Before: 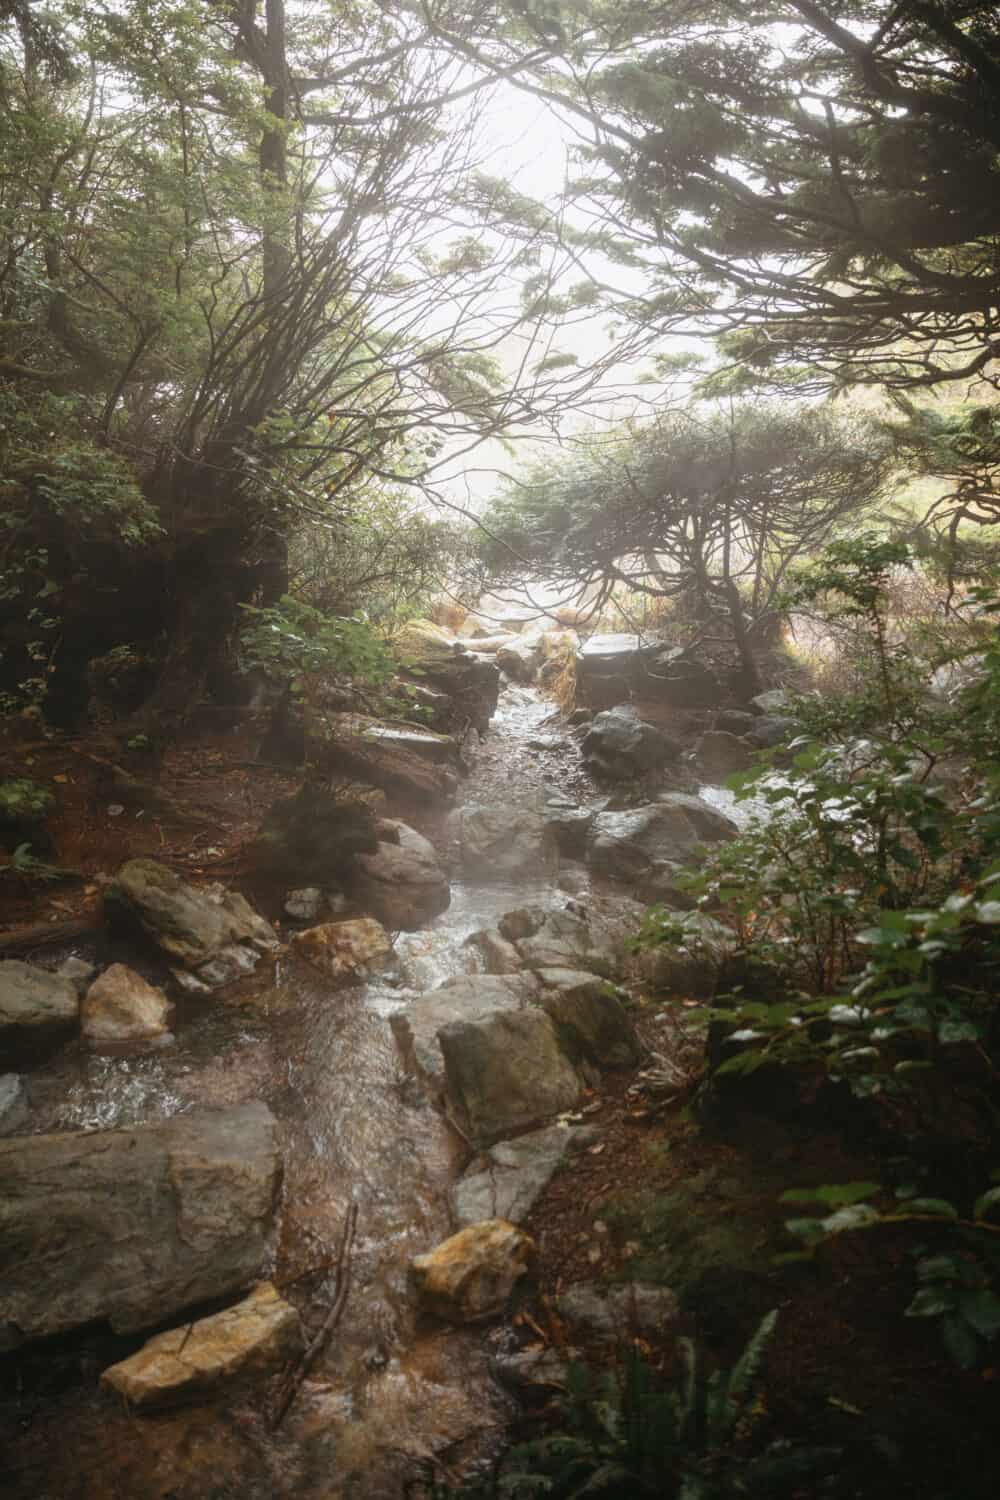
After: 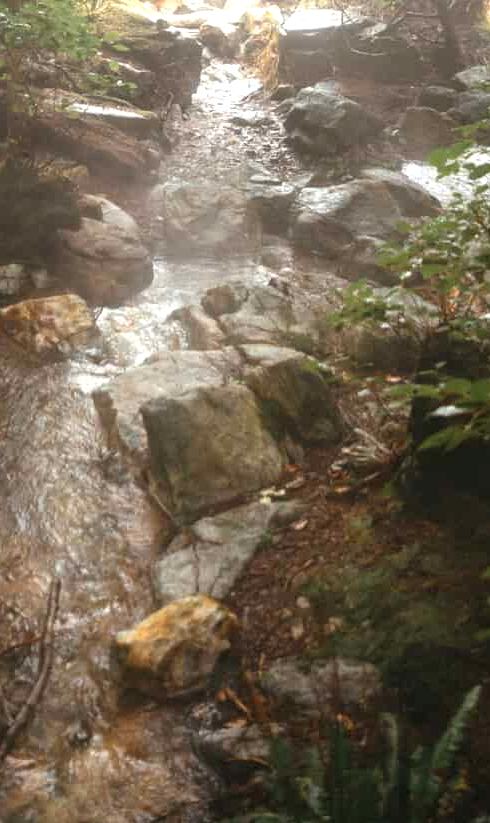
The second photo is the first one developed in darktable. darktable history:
exposure: exposure 0.7 EV, compensate highlight preservation false
crop: left 29.725%, top 41.642%, right 21.224%, bottom 3.468%
